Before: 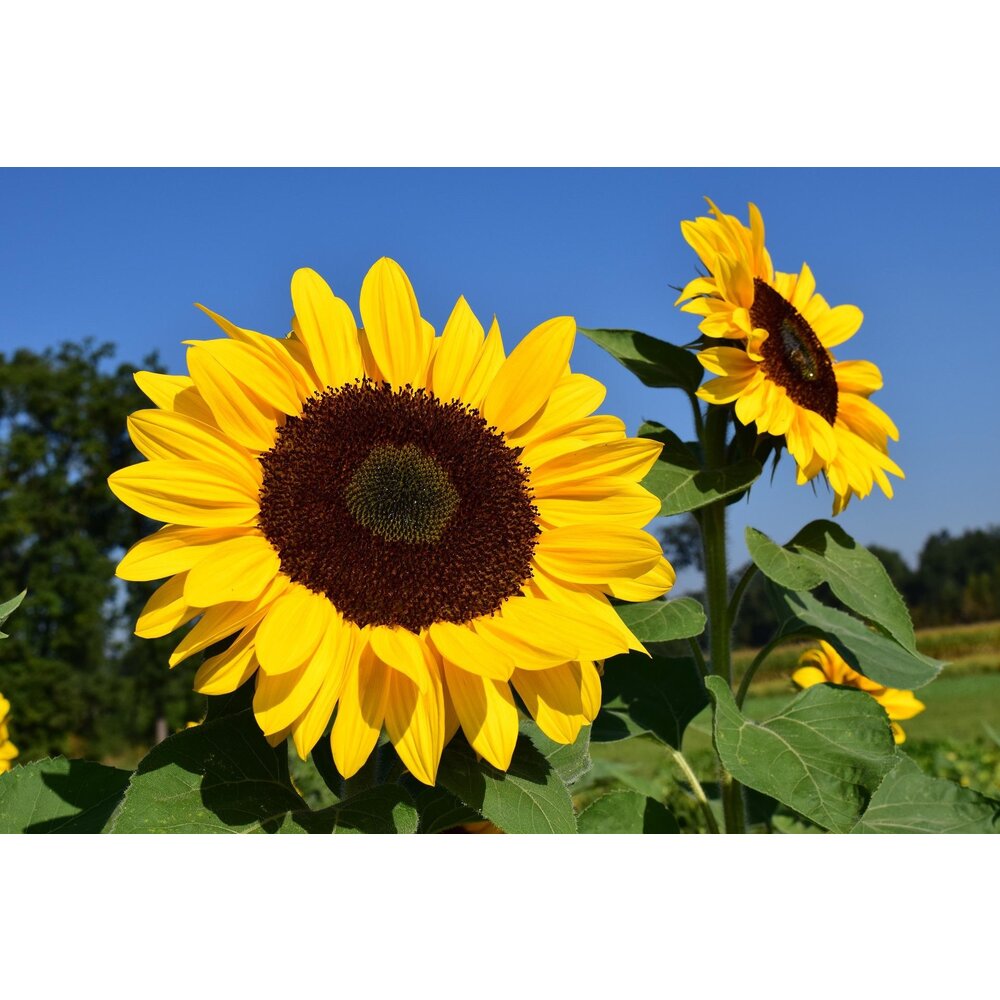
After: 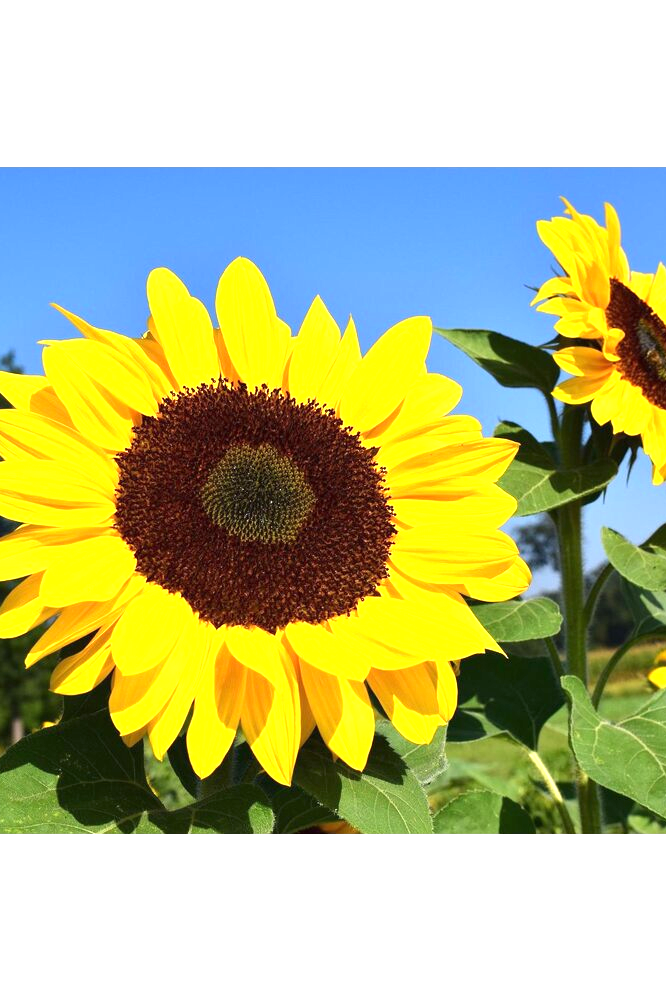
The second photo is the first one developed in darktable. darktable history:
exposure: black level correction 0, exposure 1.101 EV, compensate highlight preservation false
crop and rotate: left 14.45%, right 18.872%
